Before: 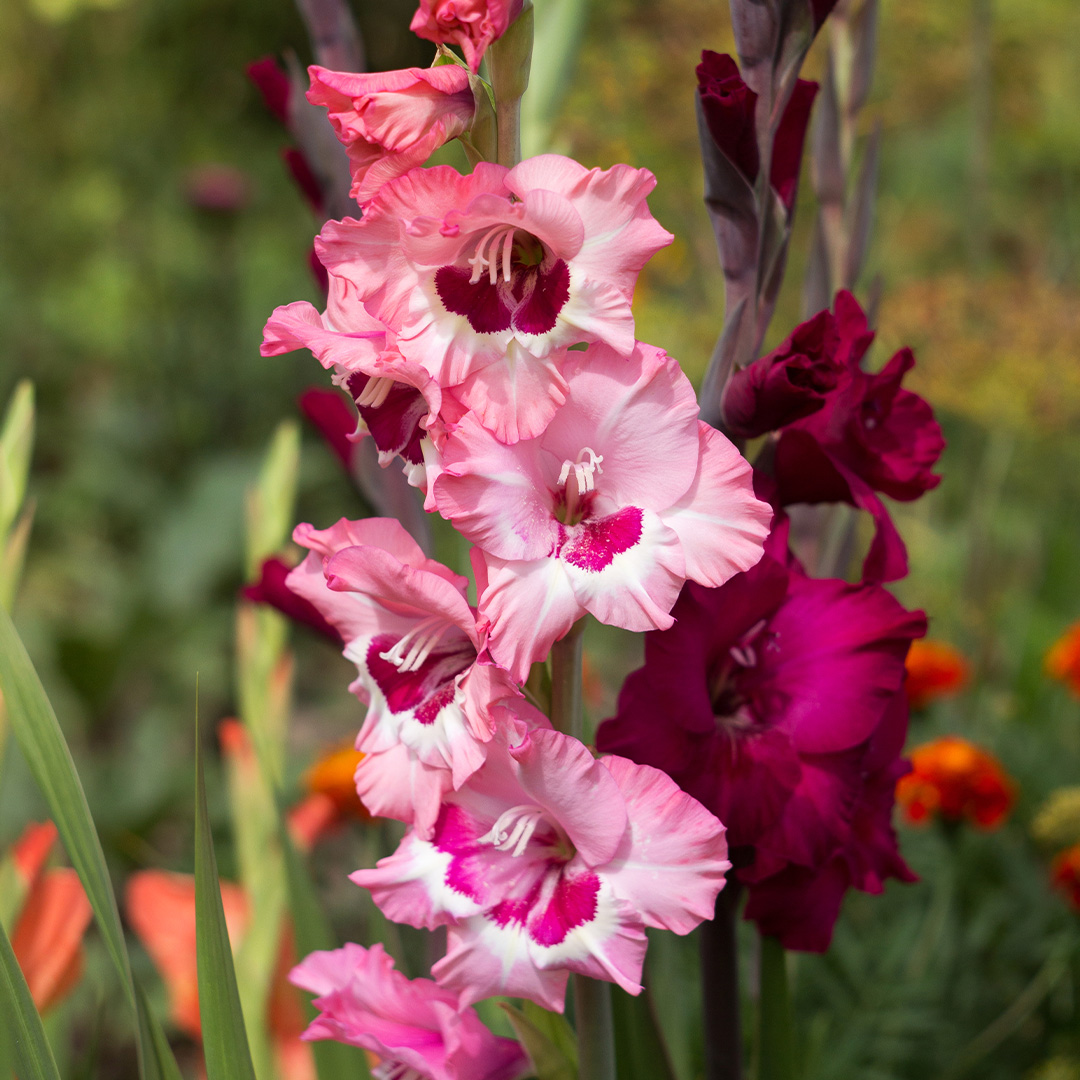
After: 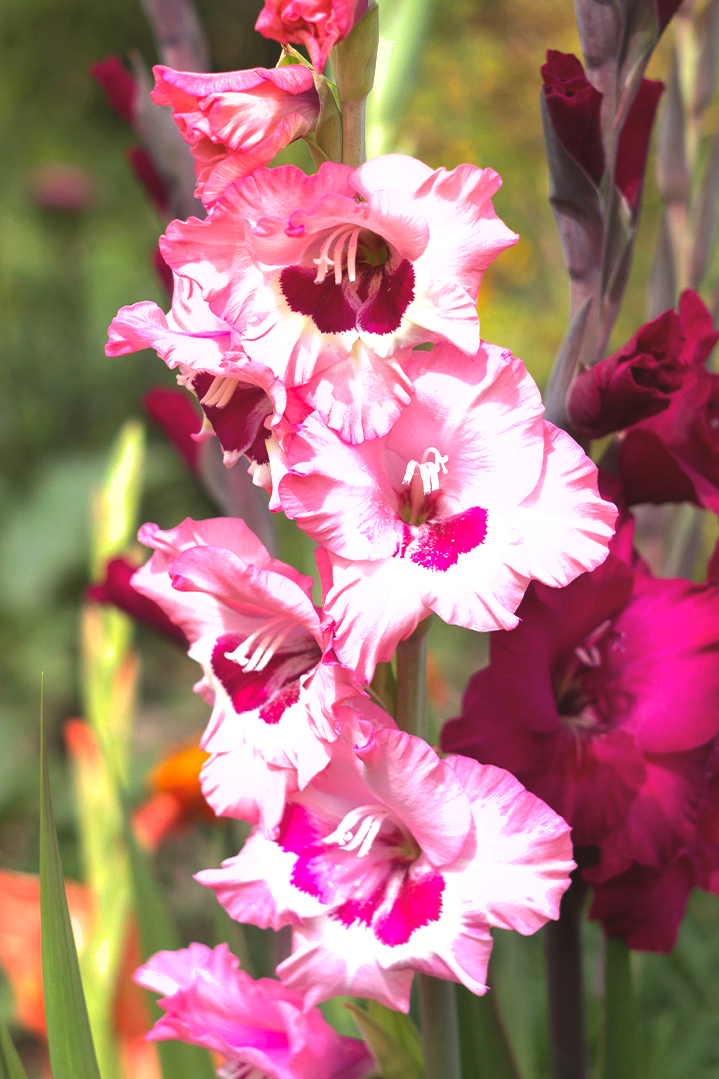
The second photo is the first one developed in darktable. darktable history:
shadows and highlights: on, module defaults
exposure: black level correction -0.005, exposure 0.625 EV, compensate highlight preservation false
tone equalizer: -8 EV -0.423 EV, -7 EV -0.416 EV, -6 EV -0.369 EV, -5 EV -0.201 EV, -3 EV 0.208 EV, -2 EV 0.325 EV, -1 EV 0.377 EV, +0 EV 0.44 EV, edges refinement/feathering 500, mask exposure compensation -1.57 EV, preserve details guided filter
local contrast: mode bilateral grid, contrast 100, coarseness 100, detail 108%, midtone range 0.2
crop and rotate: left 14.384%, right 18.954%
